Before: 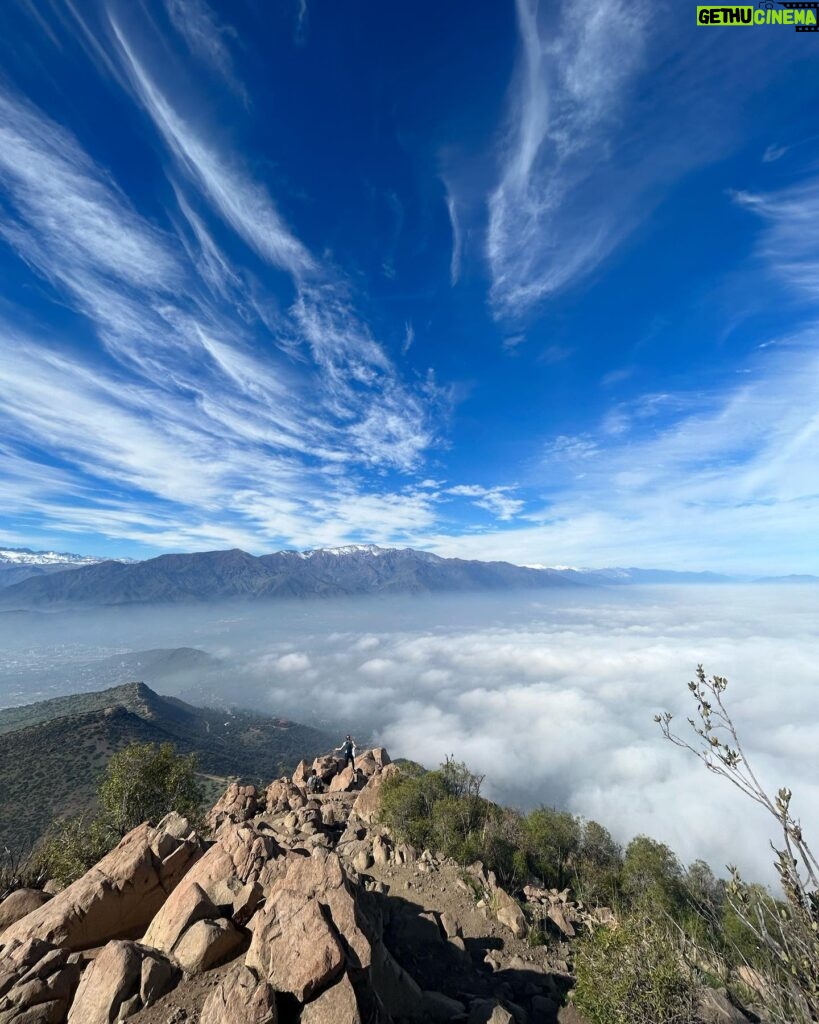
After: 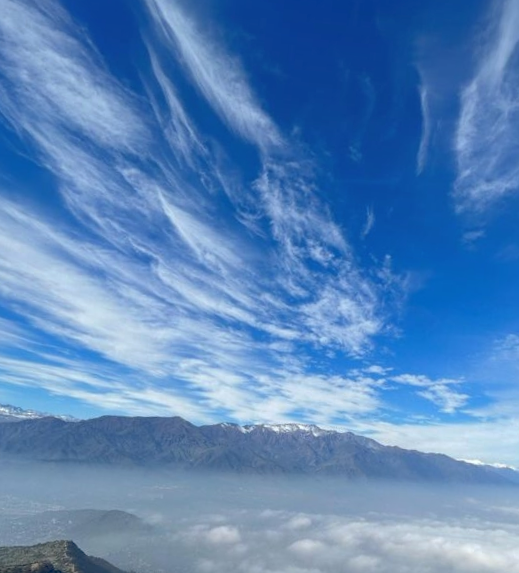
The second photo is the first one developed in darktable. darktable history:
shadows and highlights: on, module defaults
crop and rotate: angle -5.33°, left 2.072%, top 7.008%, right 27.441%, bottom 30.69%
